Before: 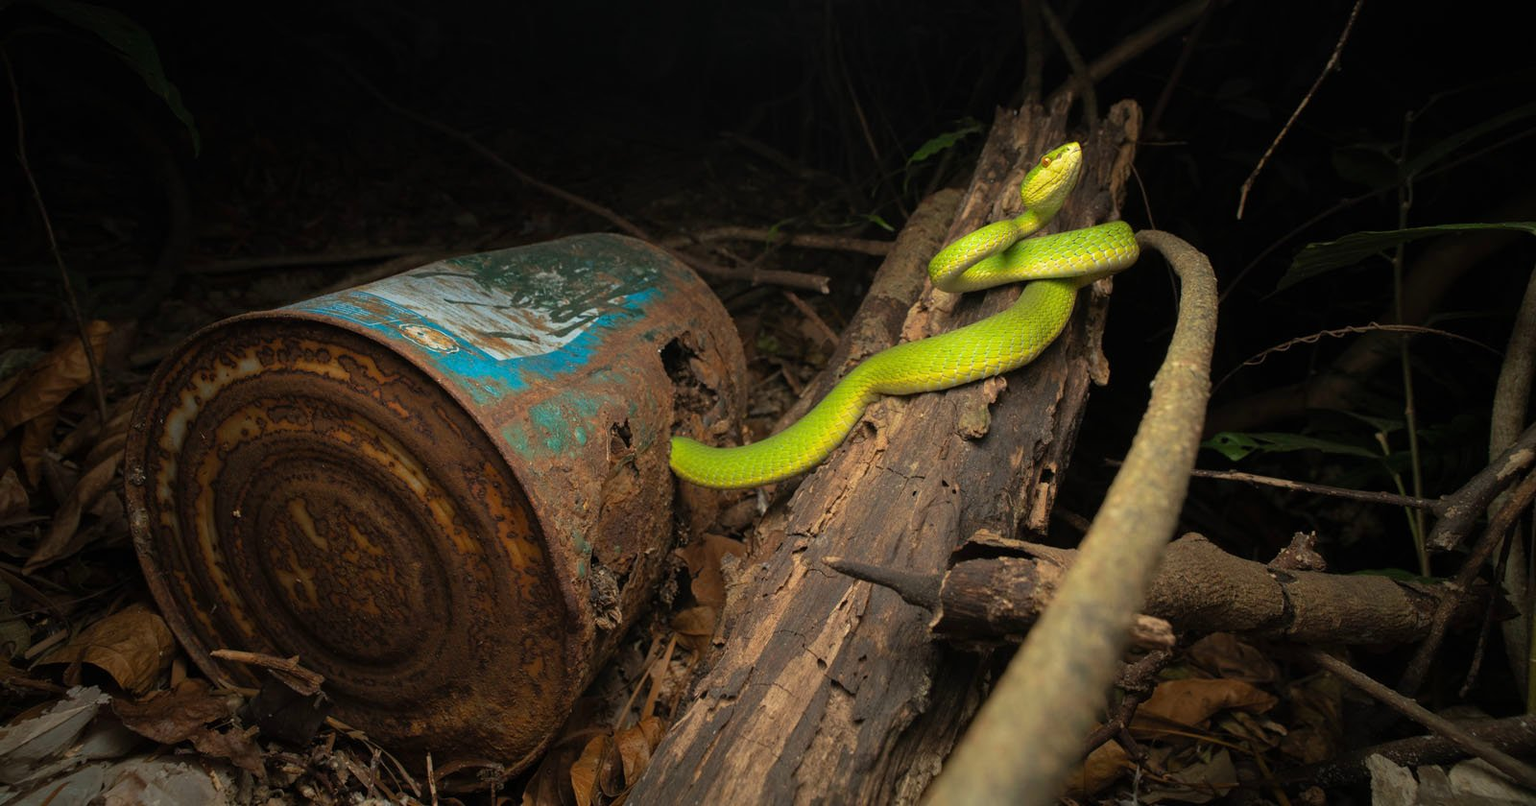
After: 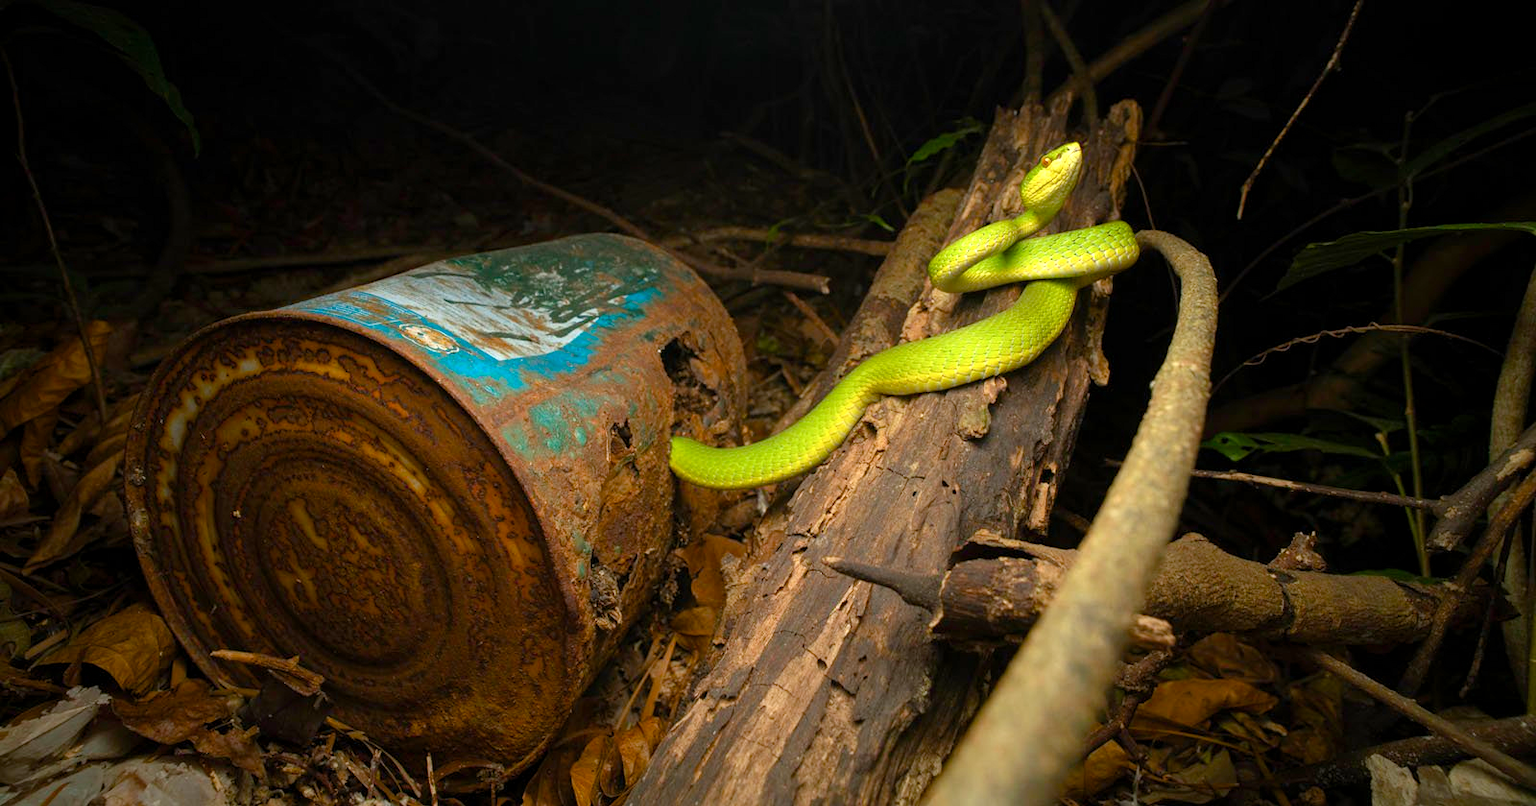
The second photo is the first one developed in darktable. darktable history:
color balance rgb: perceptual saturation grading › global saturation 20%, perceptual saturation grading › highlights -25.587%, perceptual saturation grading › shadows 49.783%, global vibrance 9.285%
exposure: black level correction 0.001, exposure 0.5 EV, compensate highlight preservation false
